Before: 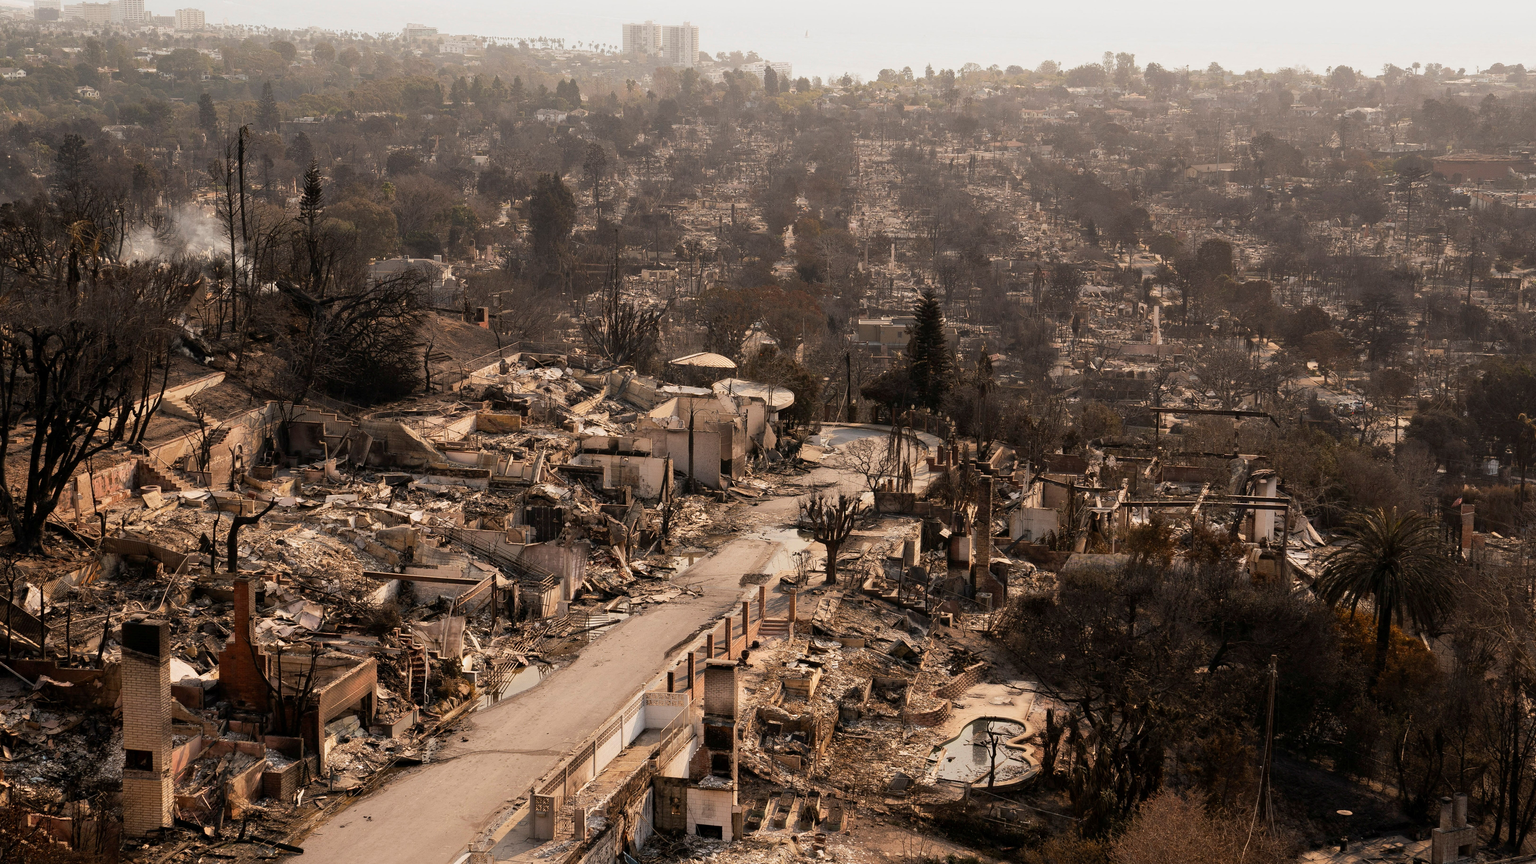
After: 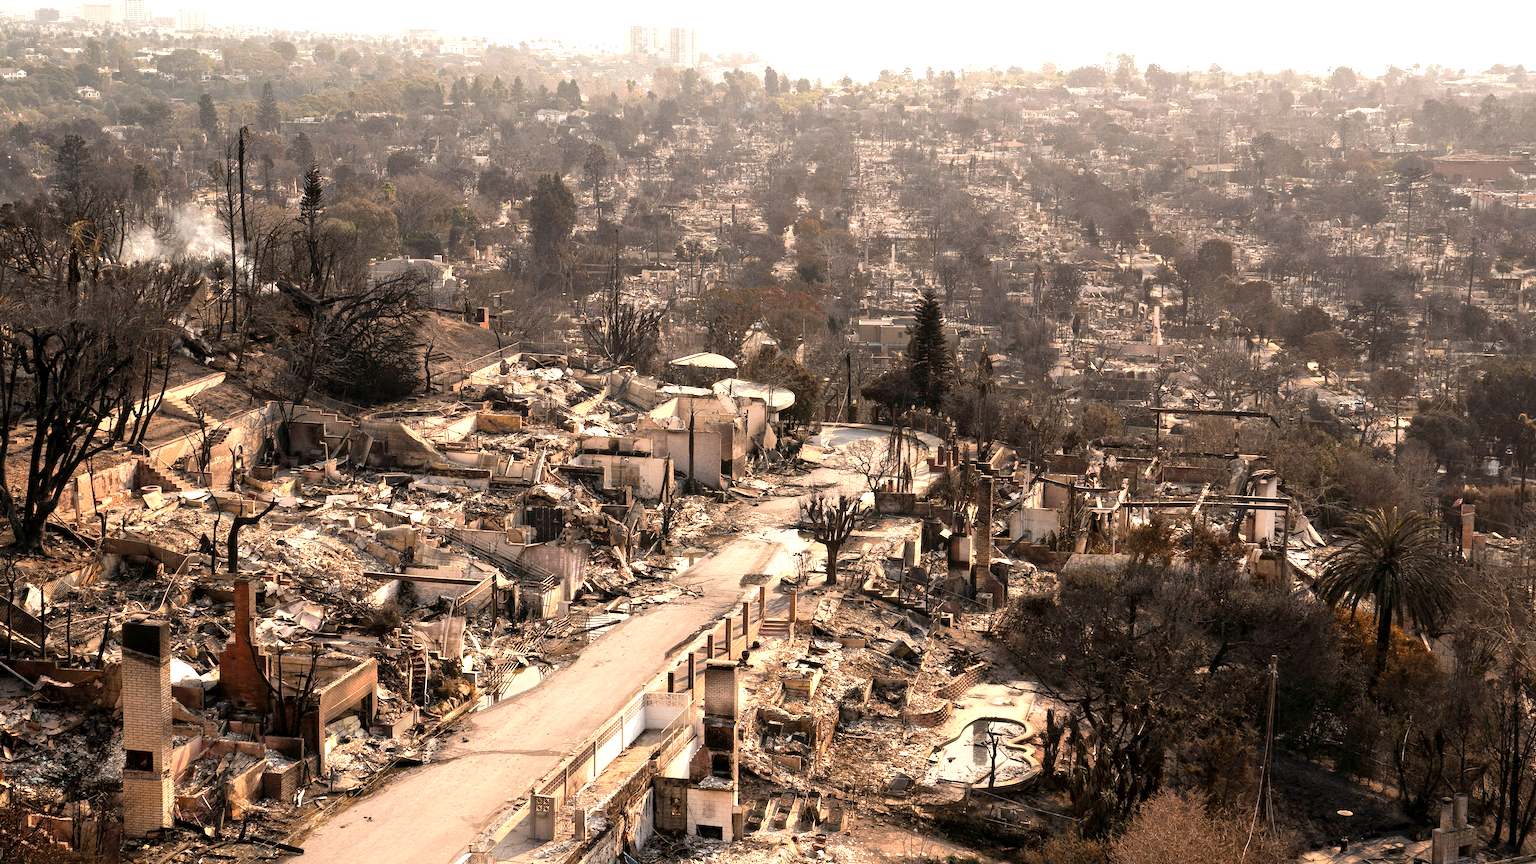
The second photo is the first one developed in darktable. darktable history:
exposure: black level correction 0, exposure 1 EV, compensate exposure bias true, compensate highlight preservation false
color correction: highlights a* -0.137, highlights b* 0.137
local contrast: mode bilateral grid, contrast 20, coarseness 50, detail 120%, midtone range 0.2
